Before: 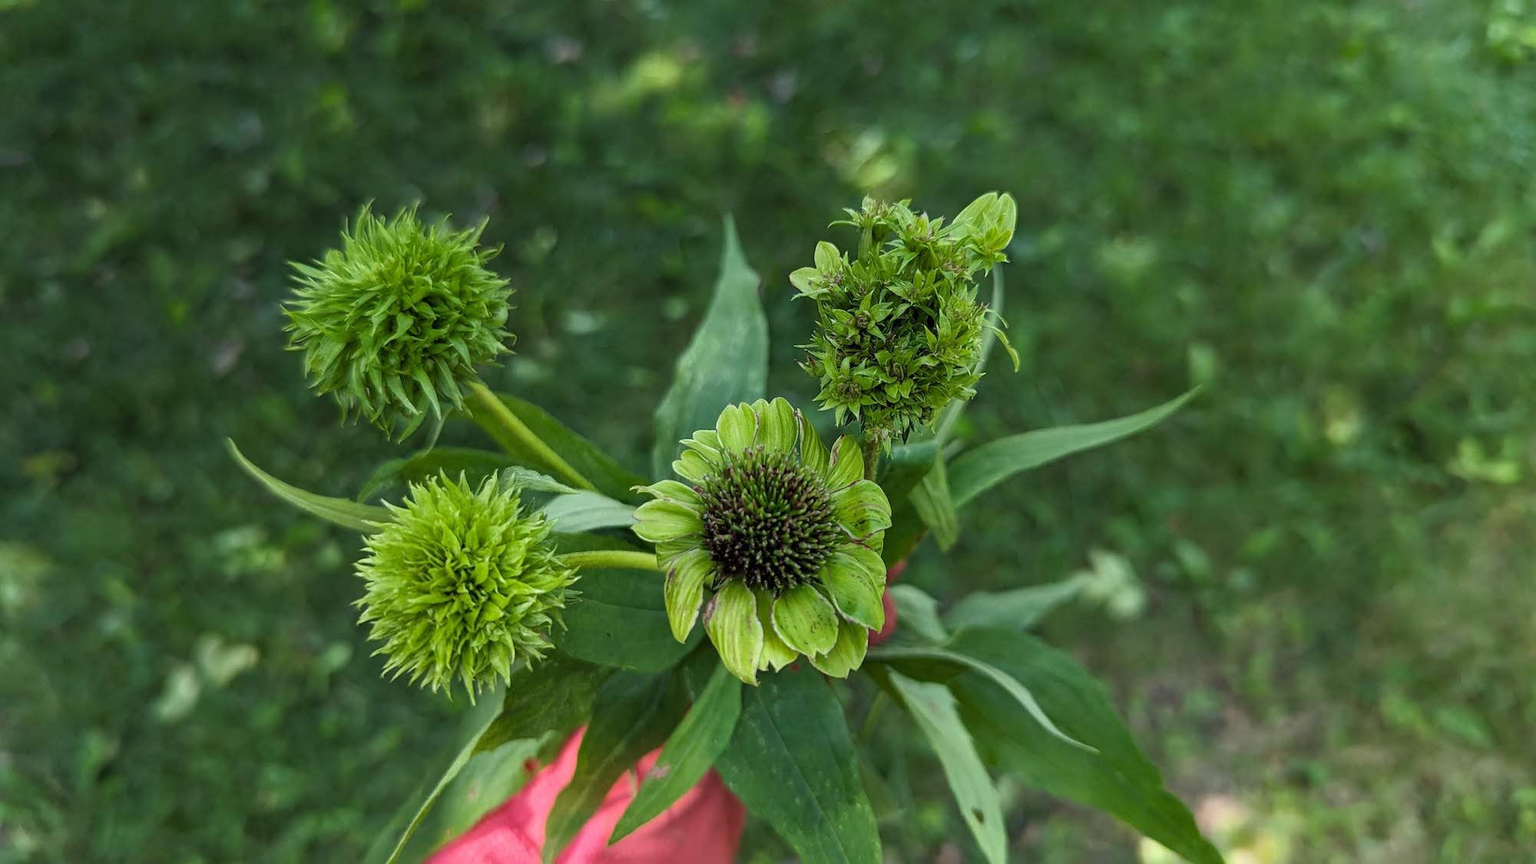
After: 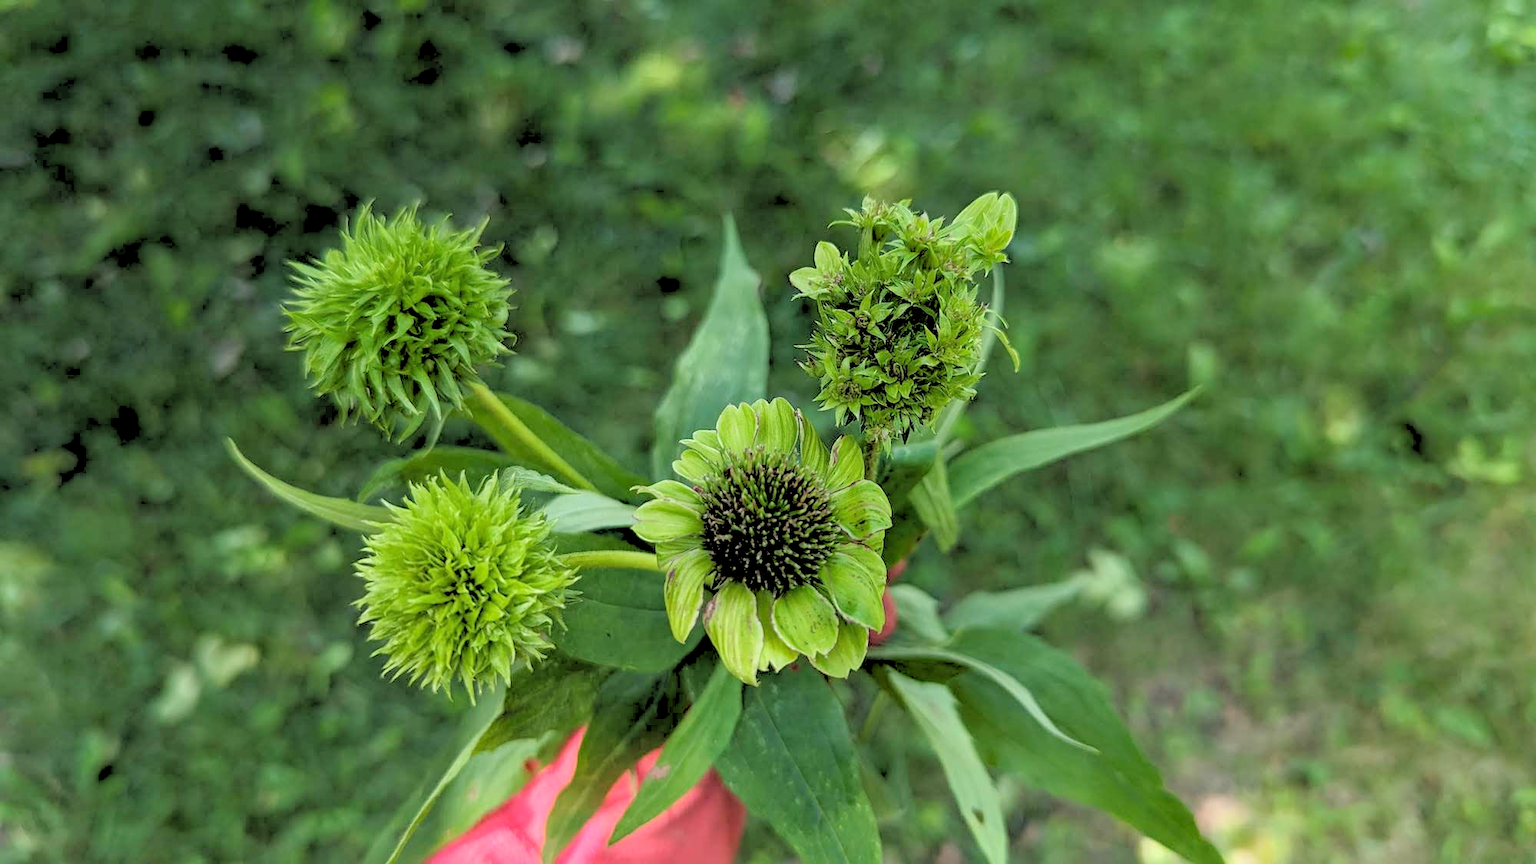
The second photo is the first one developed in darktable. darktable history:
rgb levels: levels [[0.027, 0.429, 0.996], [0, 0.5, 1], [0, 0.5, 1]]
white balance: red 1.009, blue 0.985
